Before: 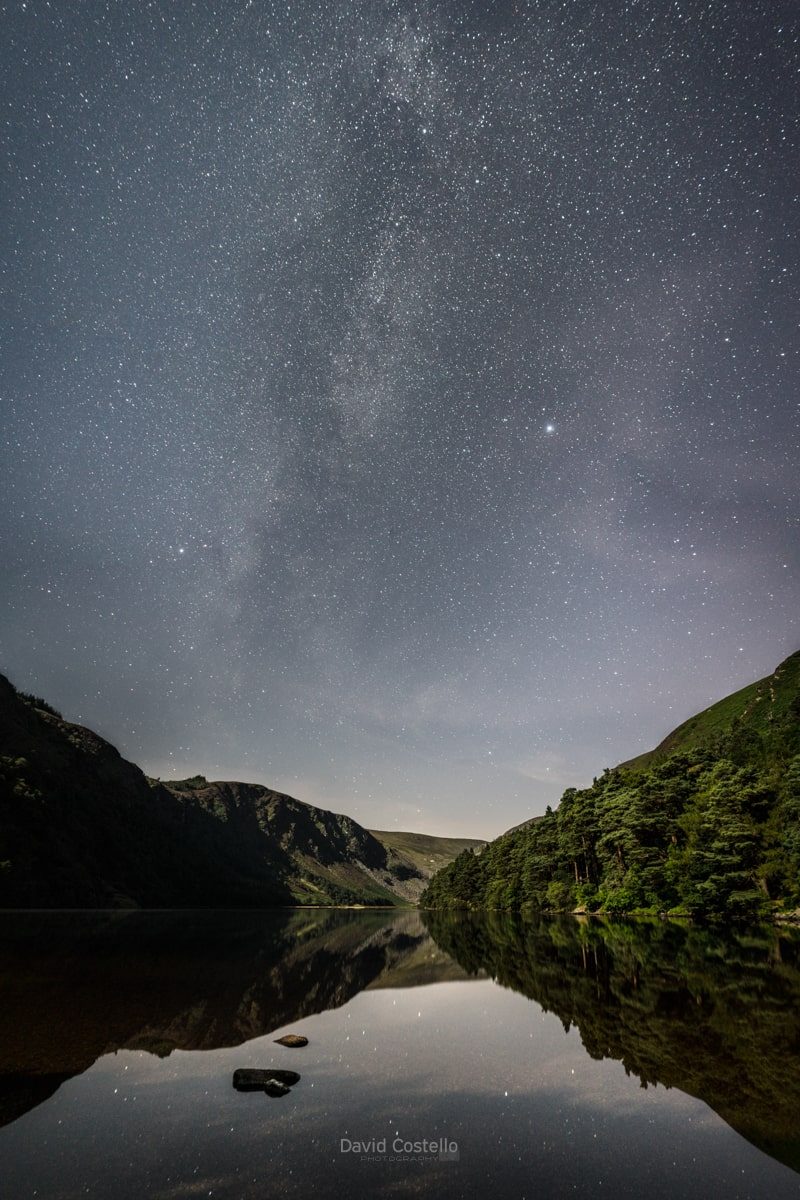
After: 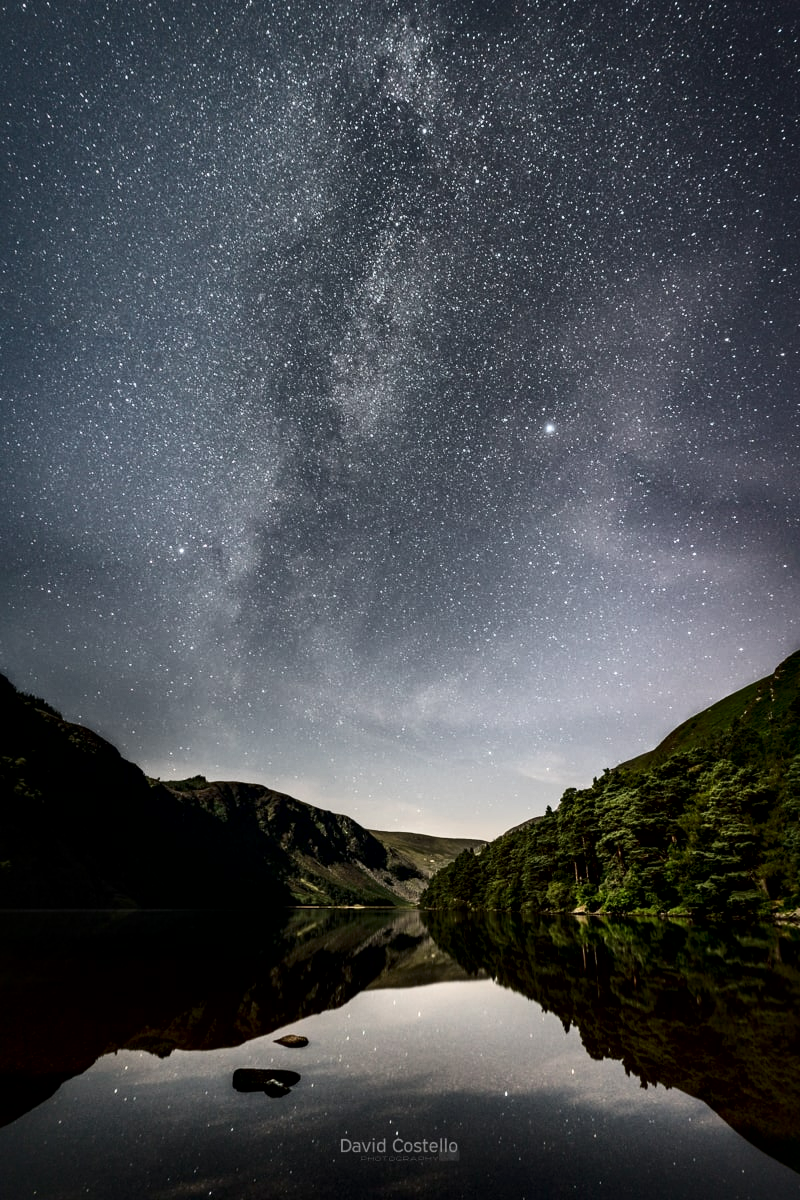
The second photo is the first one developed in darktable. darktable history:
contrast brightness saturation: contrast 0.28
local contrast: mode bilateral grid, contrast 25, coarseness 60, detail 151%, midtone range 0.2
